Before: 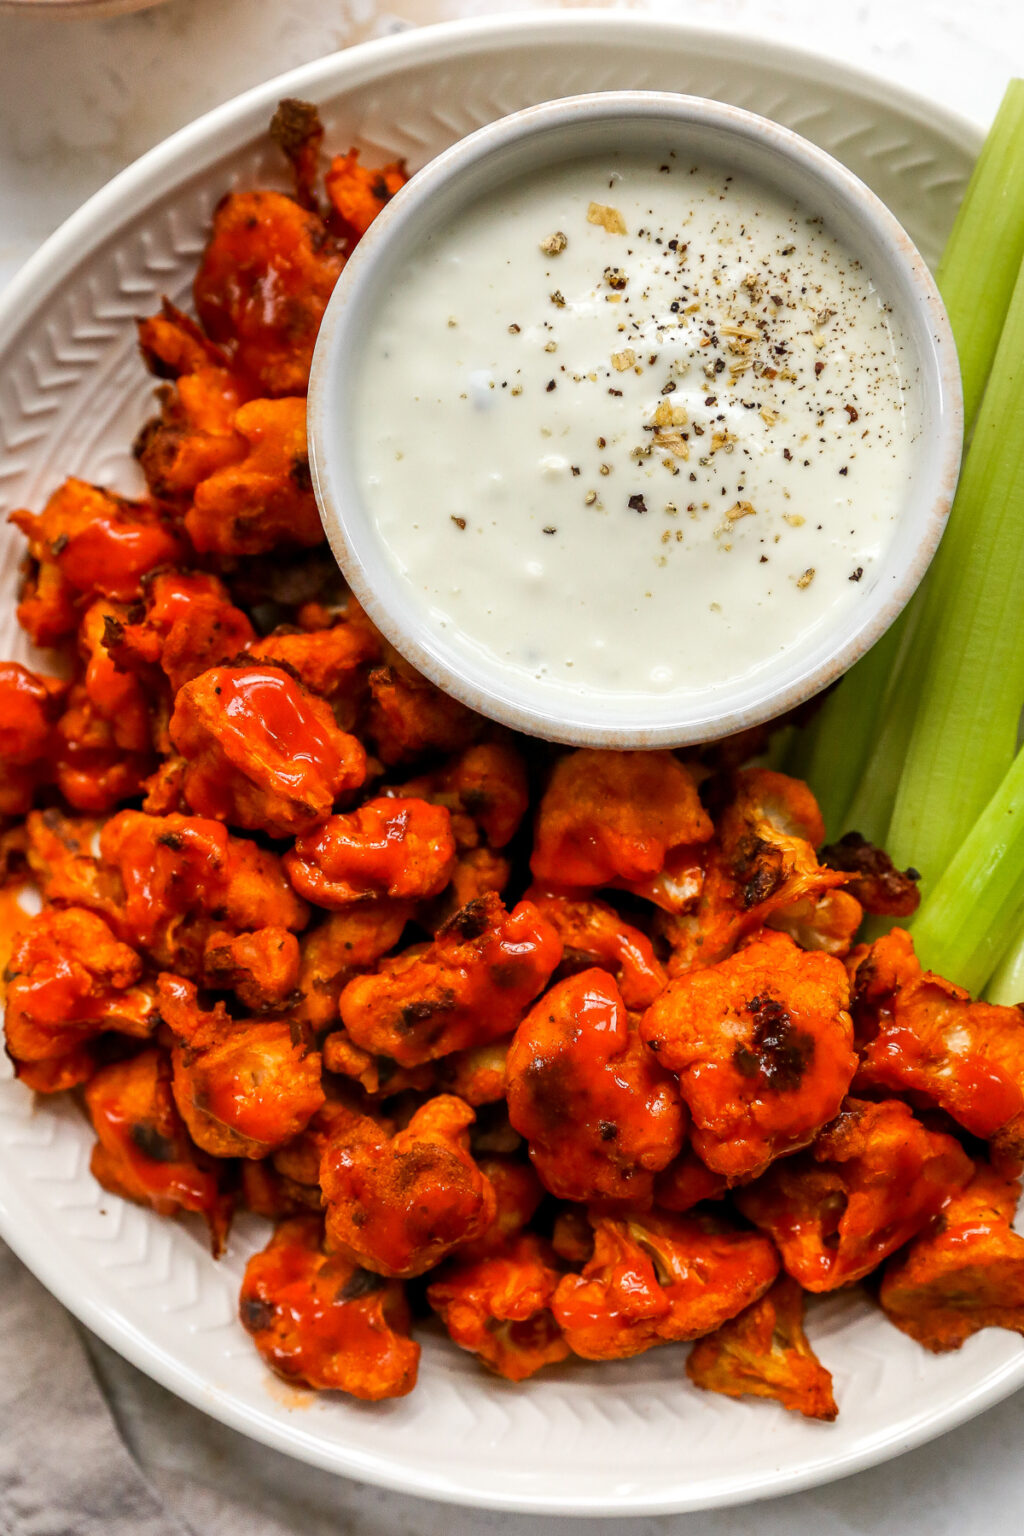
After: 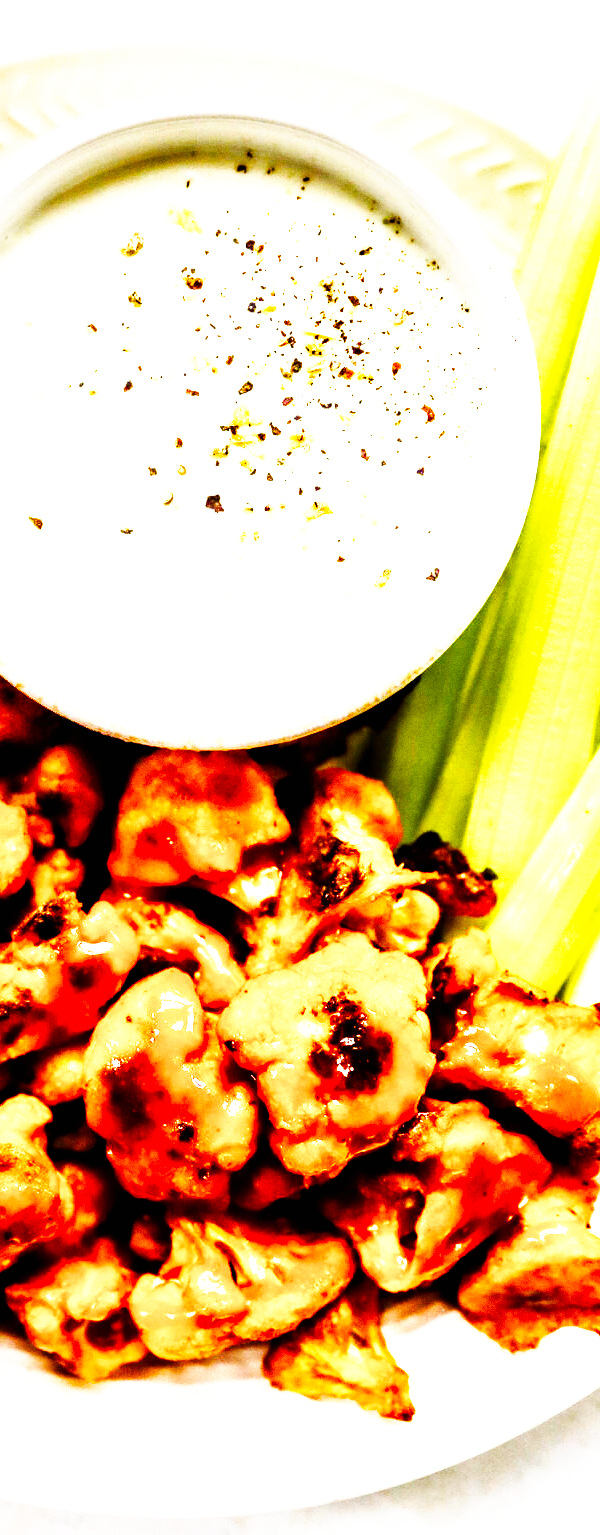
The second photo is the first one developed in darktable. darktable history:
base curve: curves: ch0 [(0, 0) (0.007, 0.004) (0.027, 0.03) (0.046, 0.07) (0.207, 0.54) (0.442, 0.872) (0.673, 0.972) (1, 1)], preserve colors none
crop: left 41.402%
exposure: black level correction 0, exposure 0.7 EV, compensate exposure bias true, compensate highlight preservation false
grain: coarseness 0.09 ISO
color balance rgb: linear chroma grading › shadows -2.2%, linear chroma grading › highlights -15%, linear chroma grading › global chroma -10%, linear chroma grading › mid-tones -10%, perceptual saturation grading › global saturation 45%, perceptual saturation grading › highlights -50%, perceptual saturation grading › shadows 30%, perceptual brilliance grading › global brilliance 18%, global vibrance 45%
contrast equalizer: y [[0.513, 0.565, 0.608, 0.562, 0.512, 0.5], [0.5 ×6], [0.5, 0.5, 0.5, 0.528, 0.598, 0.658], [0 ×6], [0 ×6]]
tone equalizer: -8 EV -0.417 EV, -7 EV -0.389 EV, -6 EV -0.333 EV, -5 EV -0.222 EV, -3 EV 0.222 EV, -2 EV 0.333 EV, -1 EV 0.389 EV, +0 EV 0.417 EV, edges refinement/feathering 500, mask exposure compensation -1.57 EV, preserve details no
